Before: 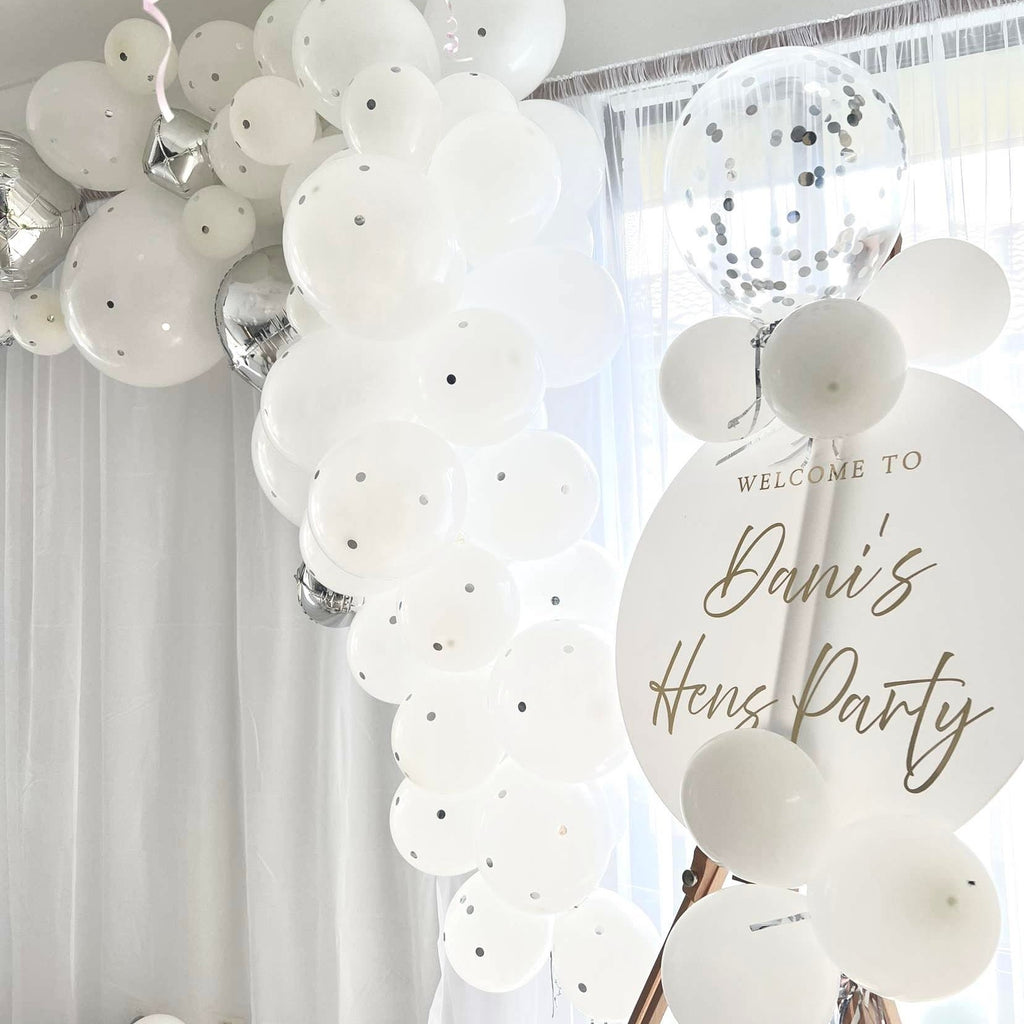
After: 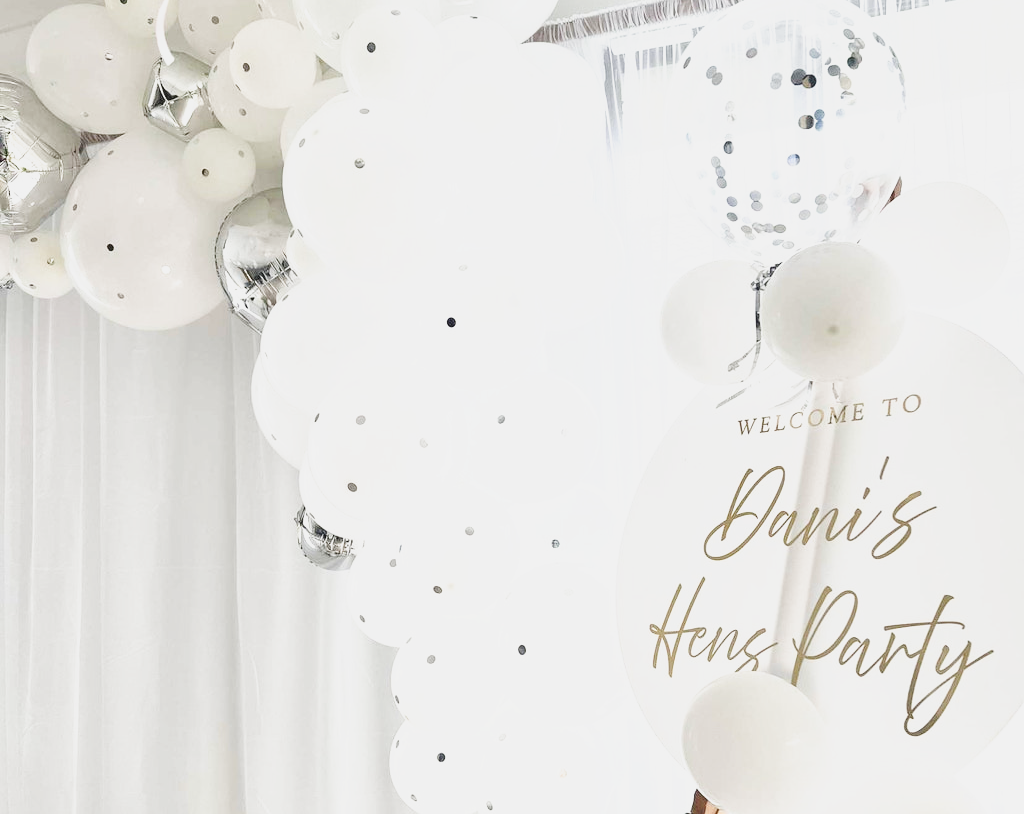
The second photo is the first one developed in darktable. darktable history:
tone curve: curves: ch0 [(0, 0.029) (0.087, 0.084) (0.227, 0.239) (0.46, 0.576) (0.657, 0.796) (0.861, 0.932) (0.997, 0.951)]; ch1 [(0, 0) (0.353, 0.344) (0.45, 0.46) (0.502, 0.494) (0.534, 0.523) (0.573, 0.576) (0.602, 0.631) (0.647, 0.669) (1, 1)]; ch2 [(0, 0) (0.333, 0.346) (0.385, 0.395) (0.44, 0.466) (0.5, 0.493) (0.521, 0.56) (0.553, 0.579) (0.573, 0.599) (0.667, 0.777) (1, 1)], preserve colors none
crop and rotate: top 5.654%, bottom 14.815%
exposure: black level correction 0.005, exposure 0.017 EV, compensate highlight preservation false
